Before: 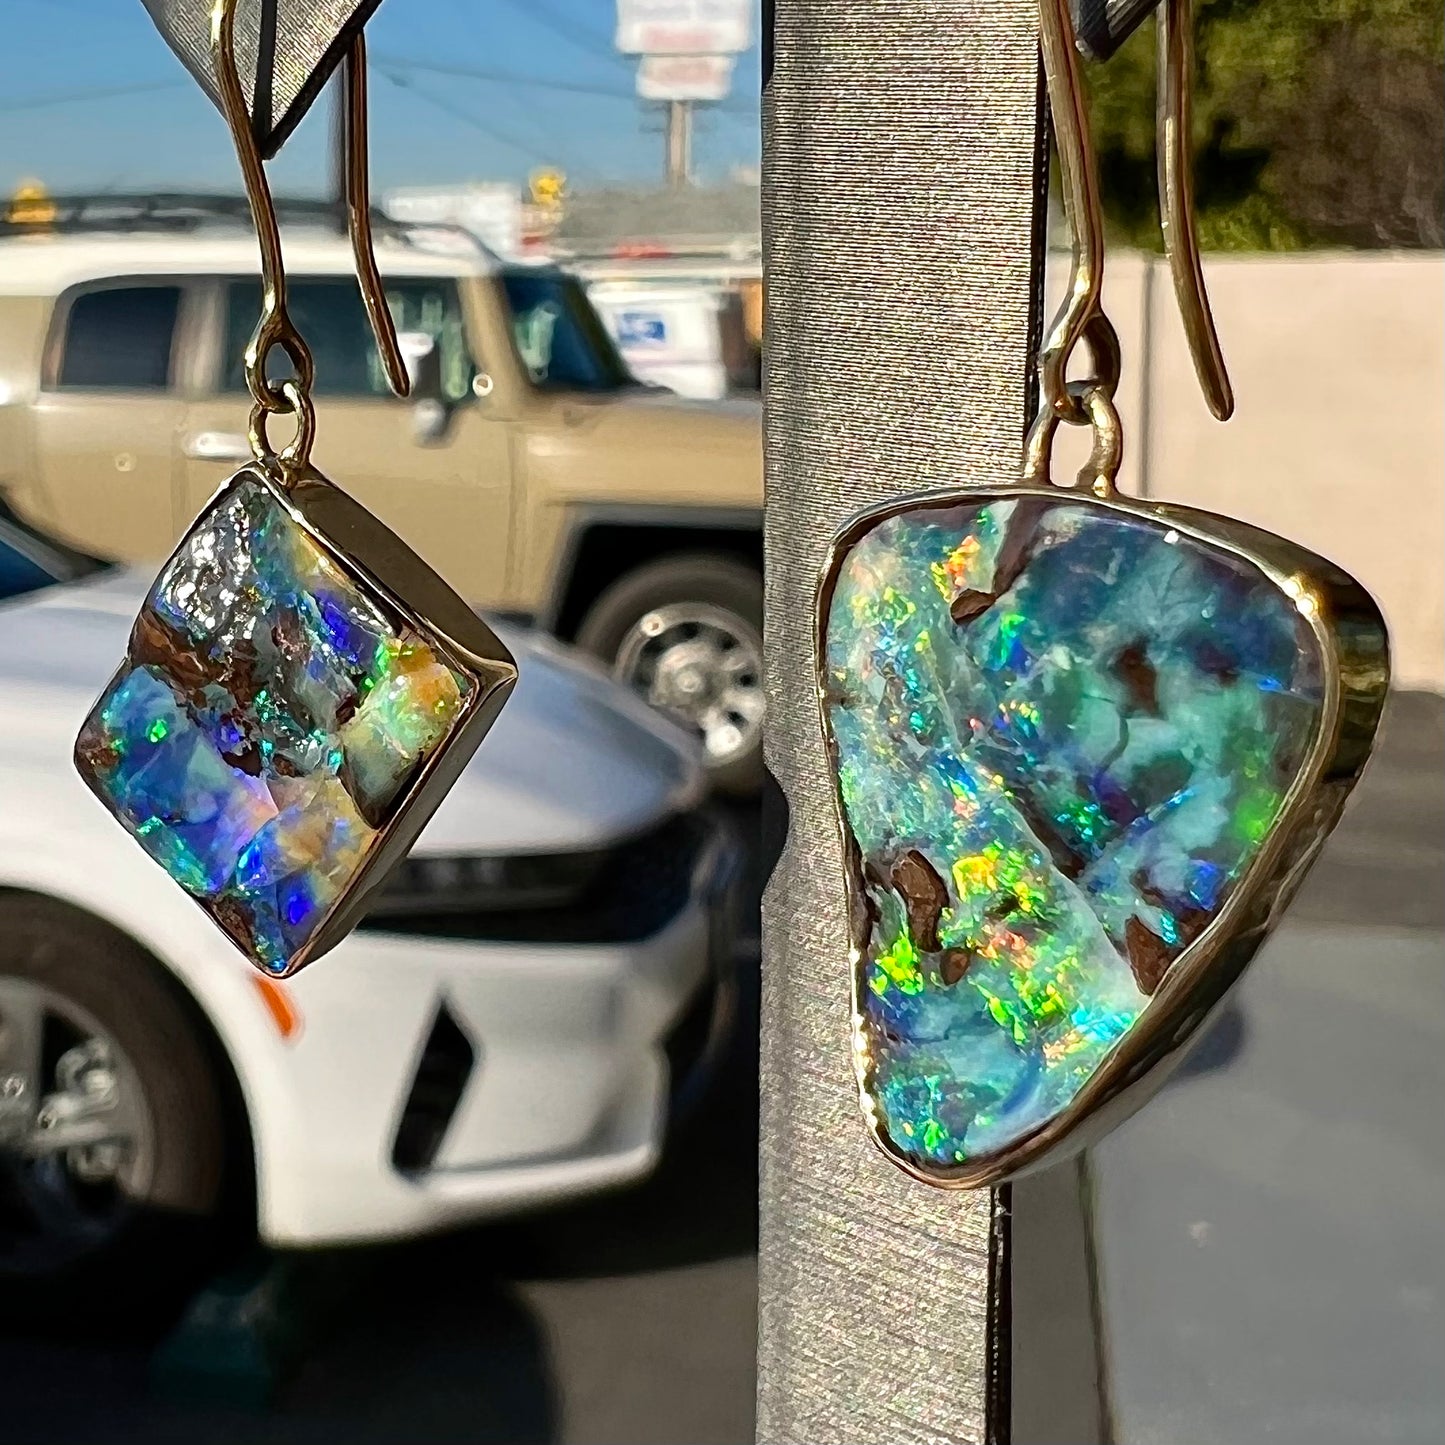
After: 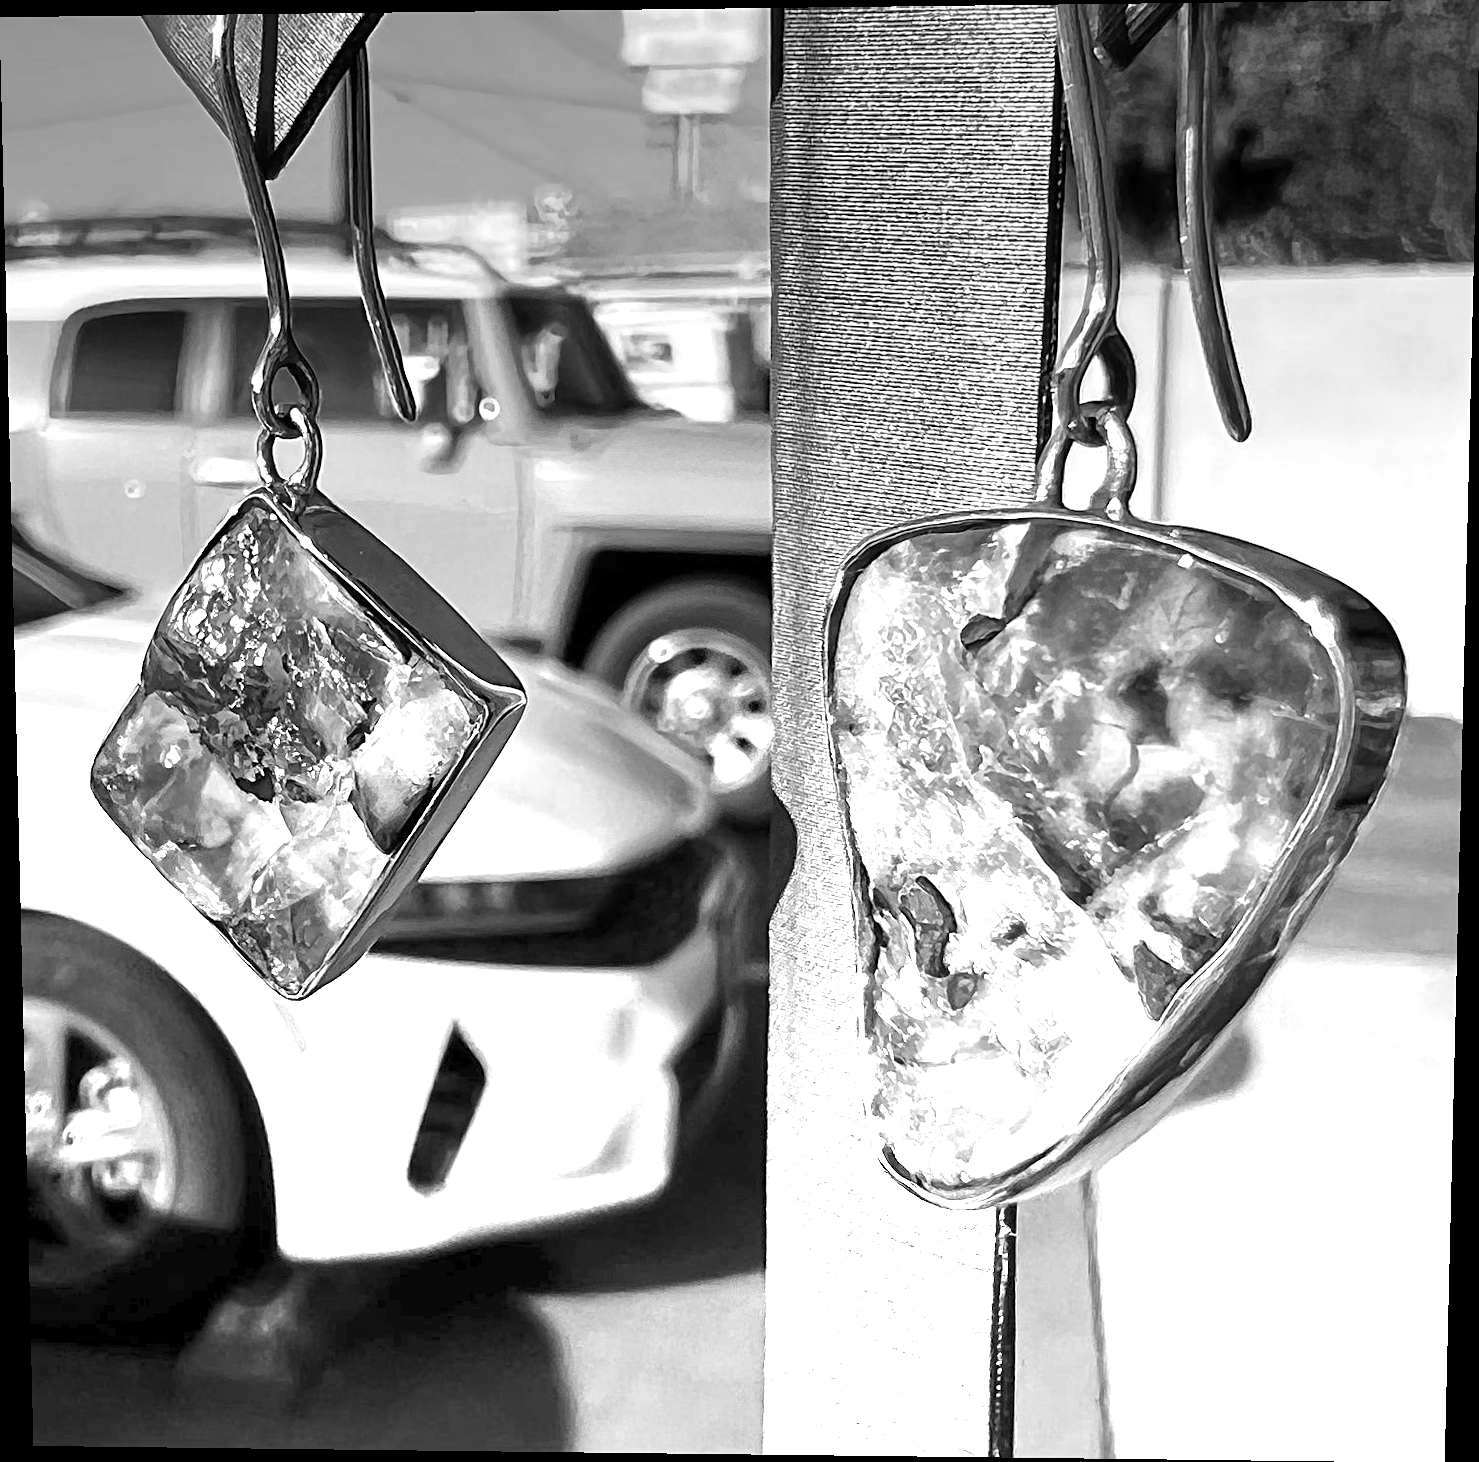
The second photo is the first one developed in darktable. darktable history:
monochrome: on, module defaults
color calibration: illuminant as shot in camera, x 0.358, y 0.373, temperature 4628.91 K
rotate and perspective: lens shift (vertical) 0.048, lens shift (horizontal) -0.024, automatic cropping off
sharpen: amount 0.2
graduated density: density -3.9 EV
